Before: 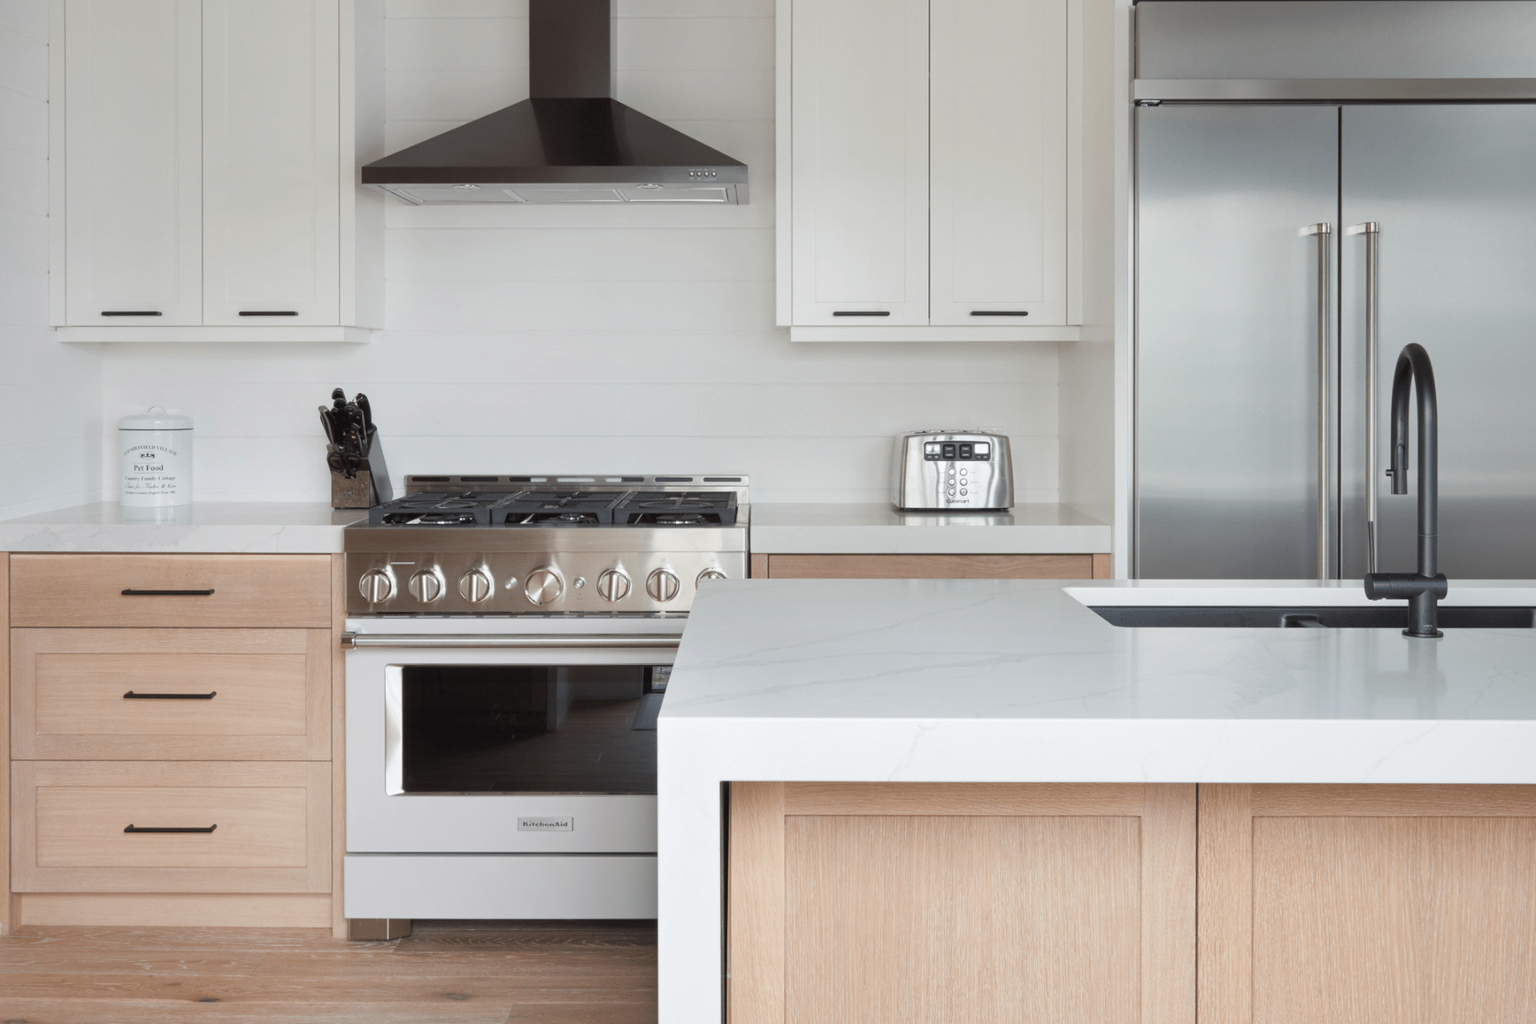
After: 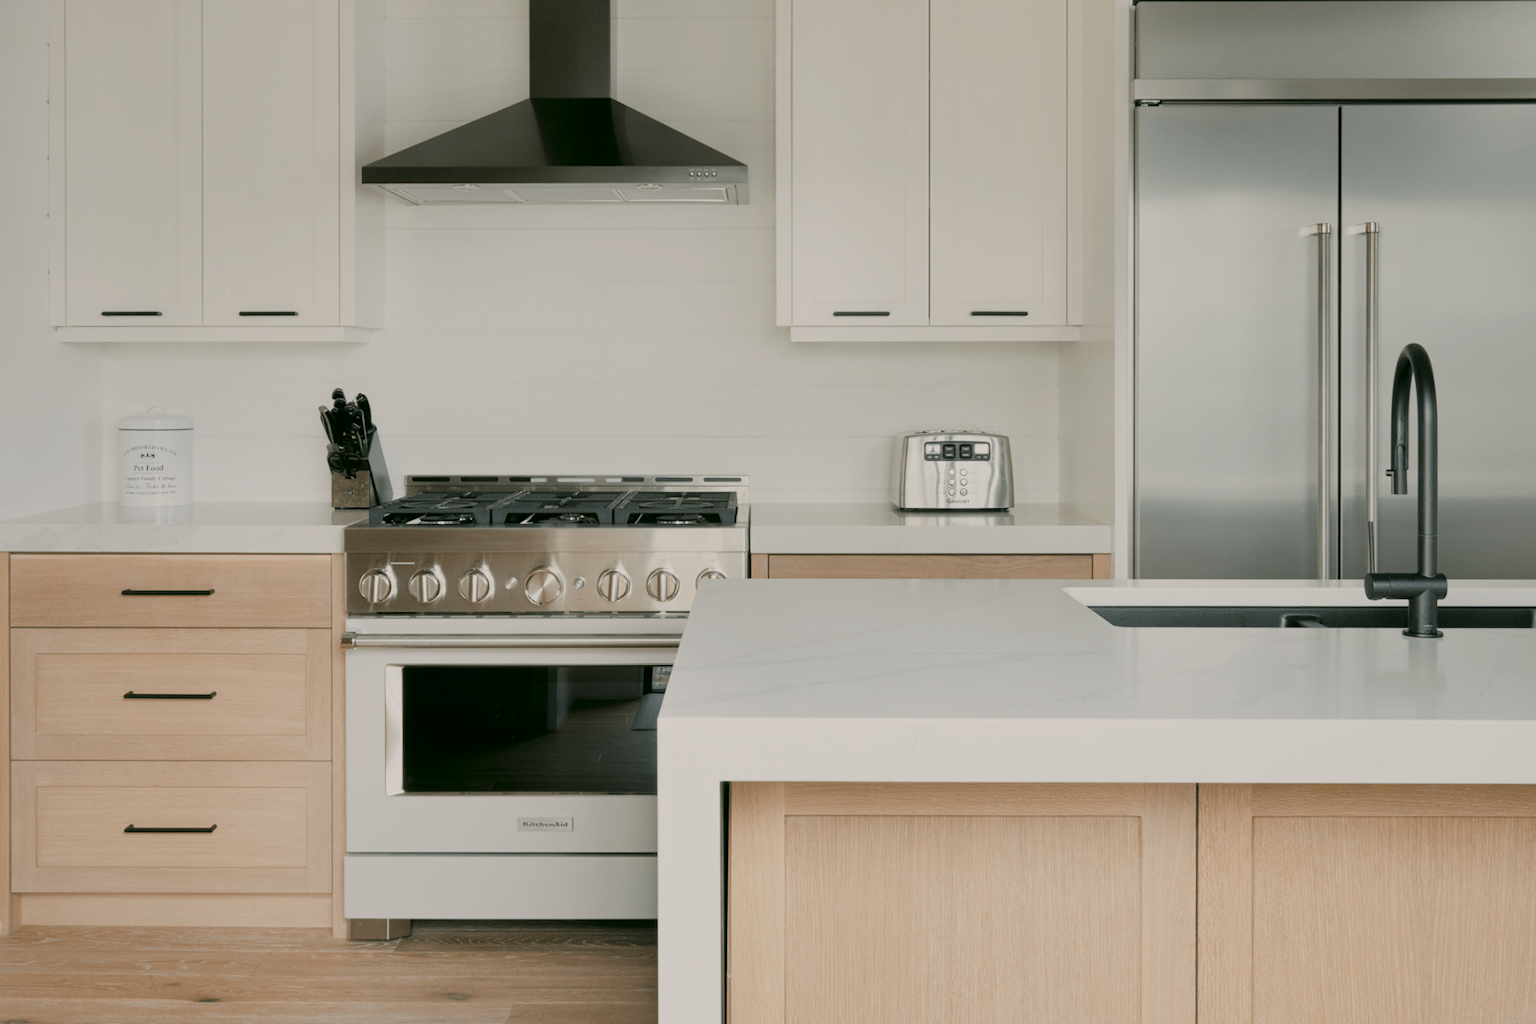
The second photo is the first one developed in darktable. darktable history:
filmic rgb: black relative exposure -7.41 EV, white relative exposure 4.84 EV, hardness 3.4
color correction: highlights a* 4.26, highlights b* 4.99, shadows a* -8.18, shadows b* 4.91
